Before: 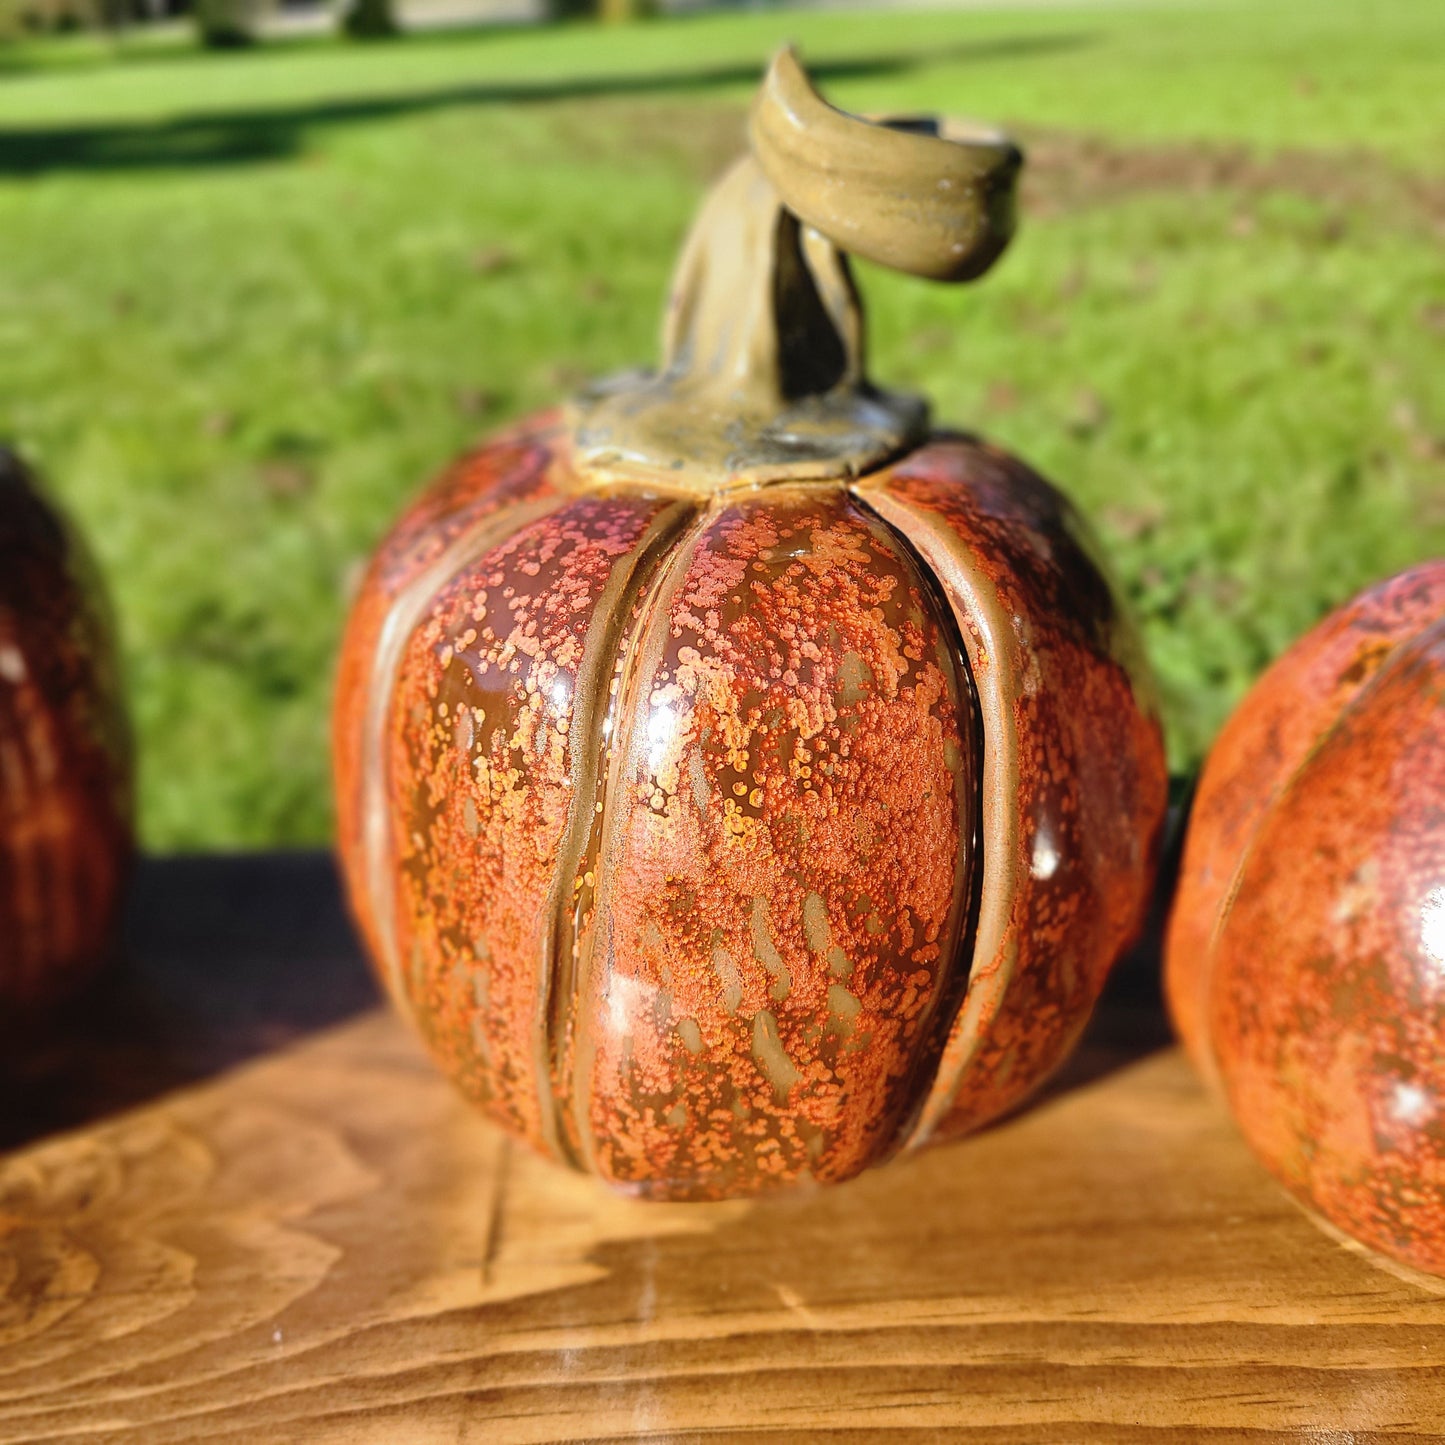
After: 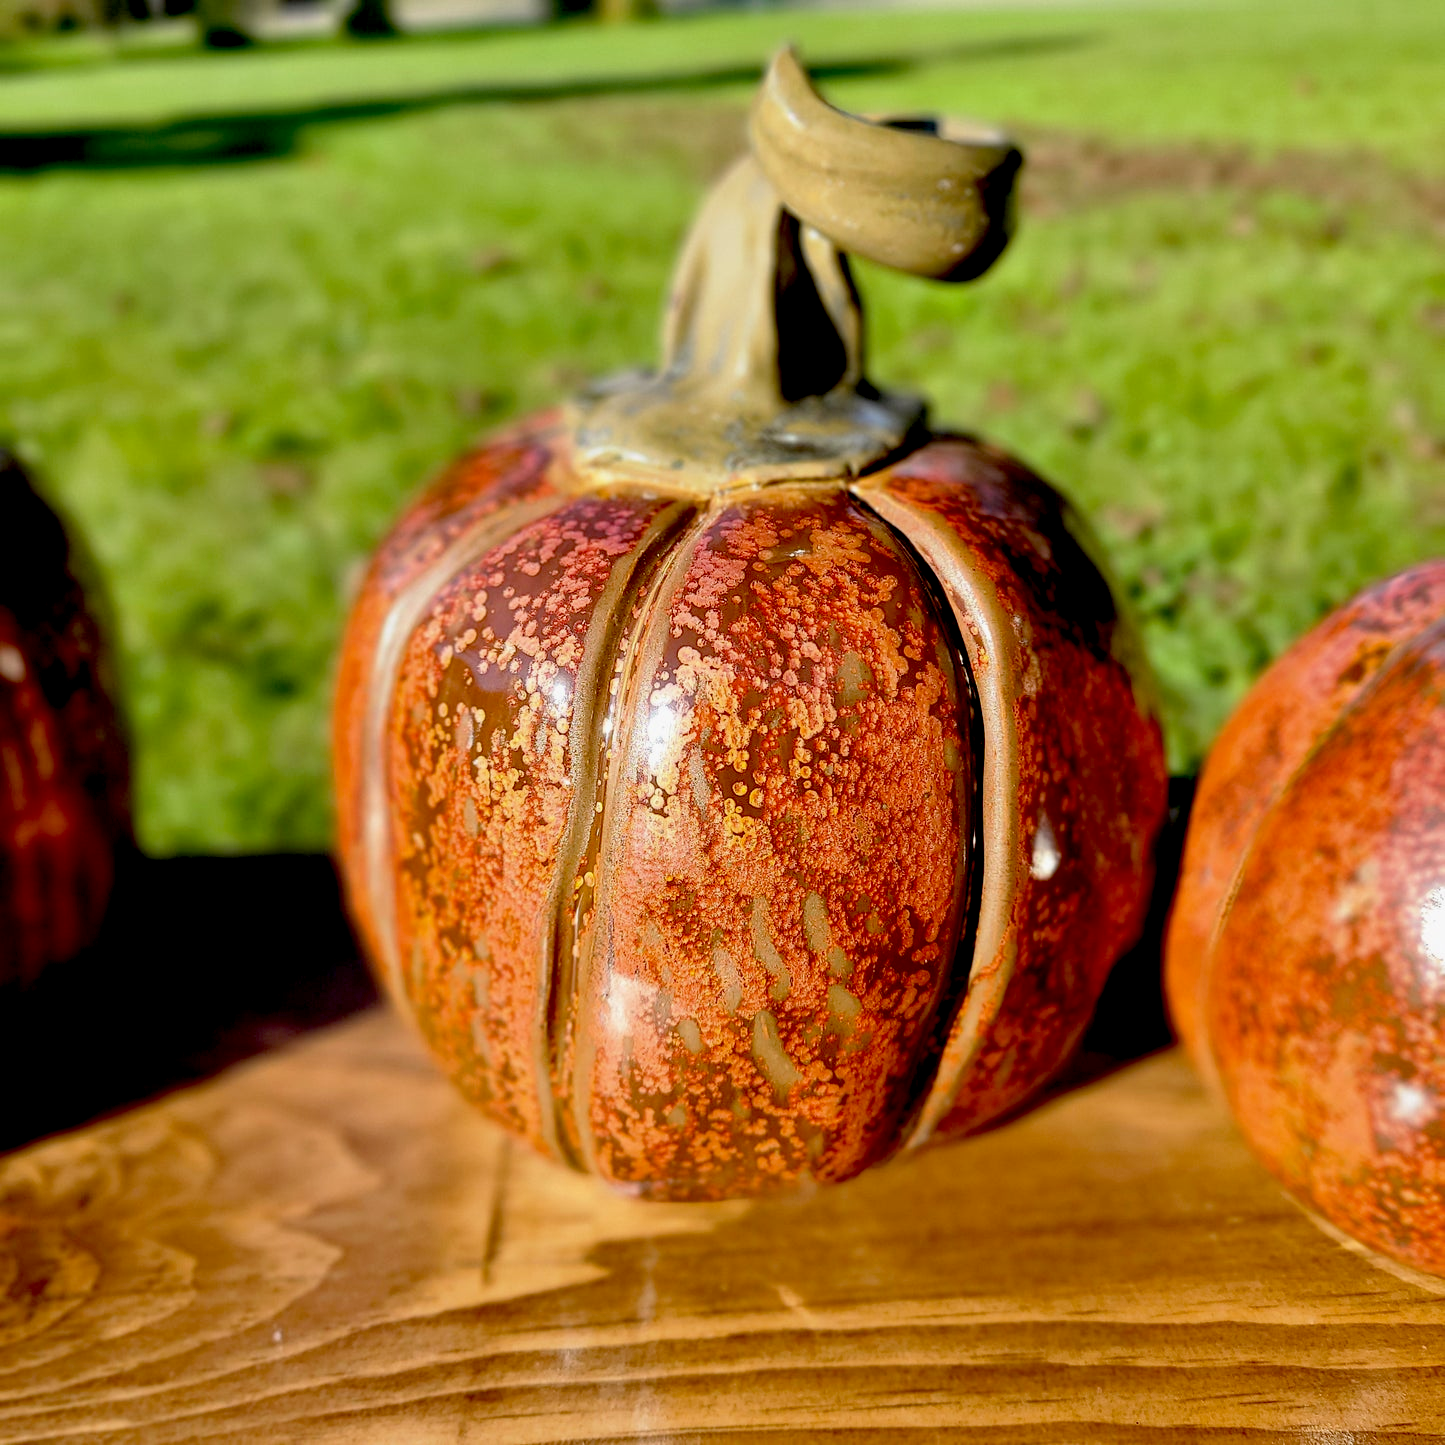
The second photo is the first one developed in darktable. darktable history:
exposure: black level correction 0.029, exposure -0.073 EV, compensate highlight preservation false
